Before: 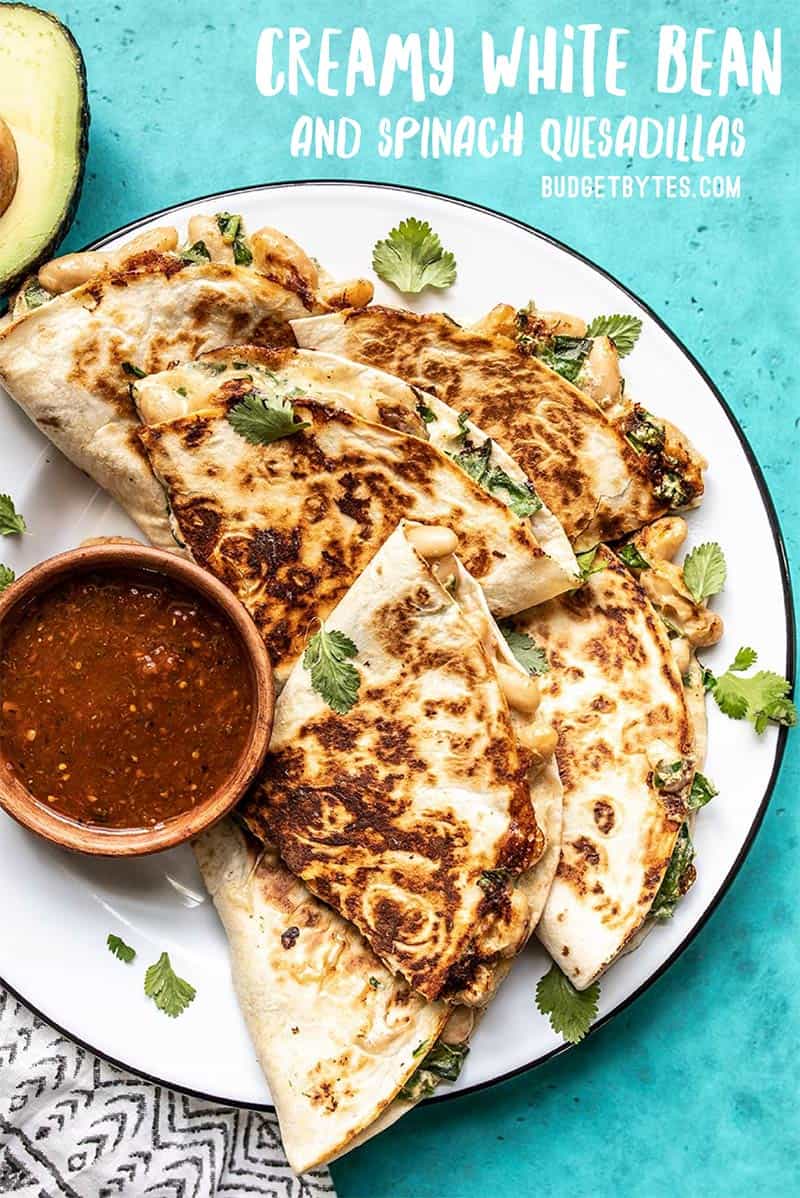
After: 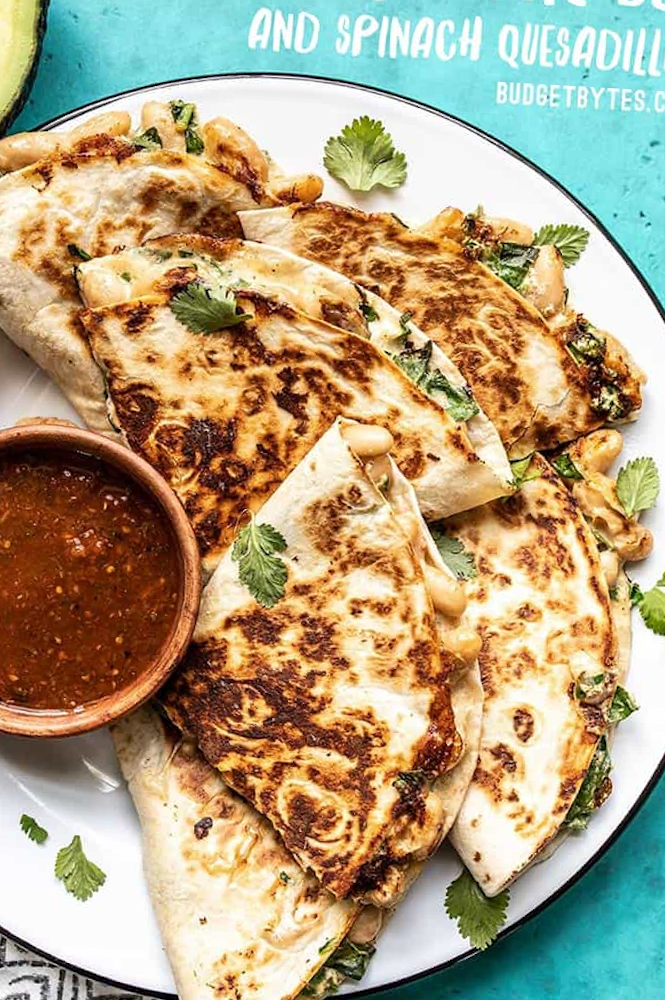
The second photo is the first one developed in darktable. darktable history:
crop and rotate: angle -3.25°, left 5.134%, top 5.206%, right 4.721%, bottom 4.351%
